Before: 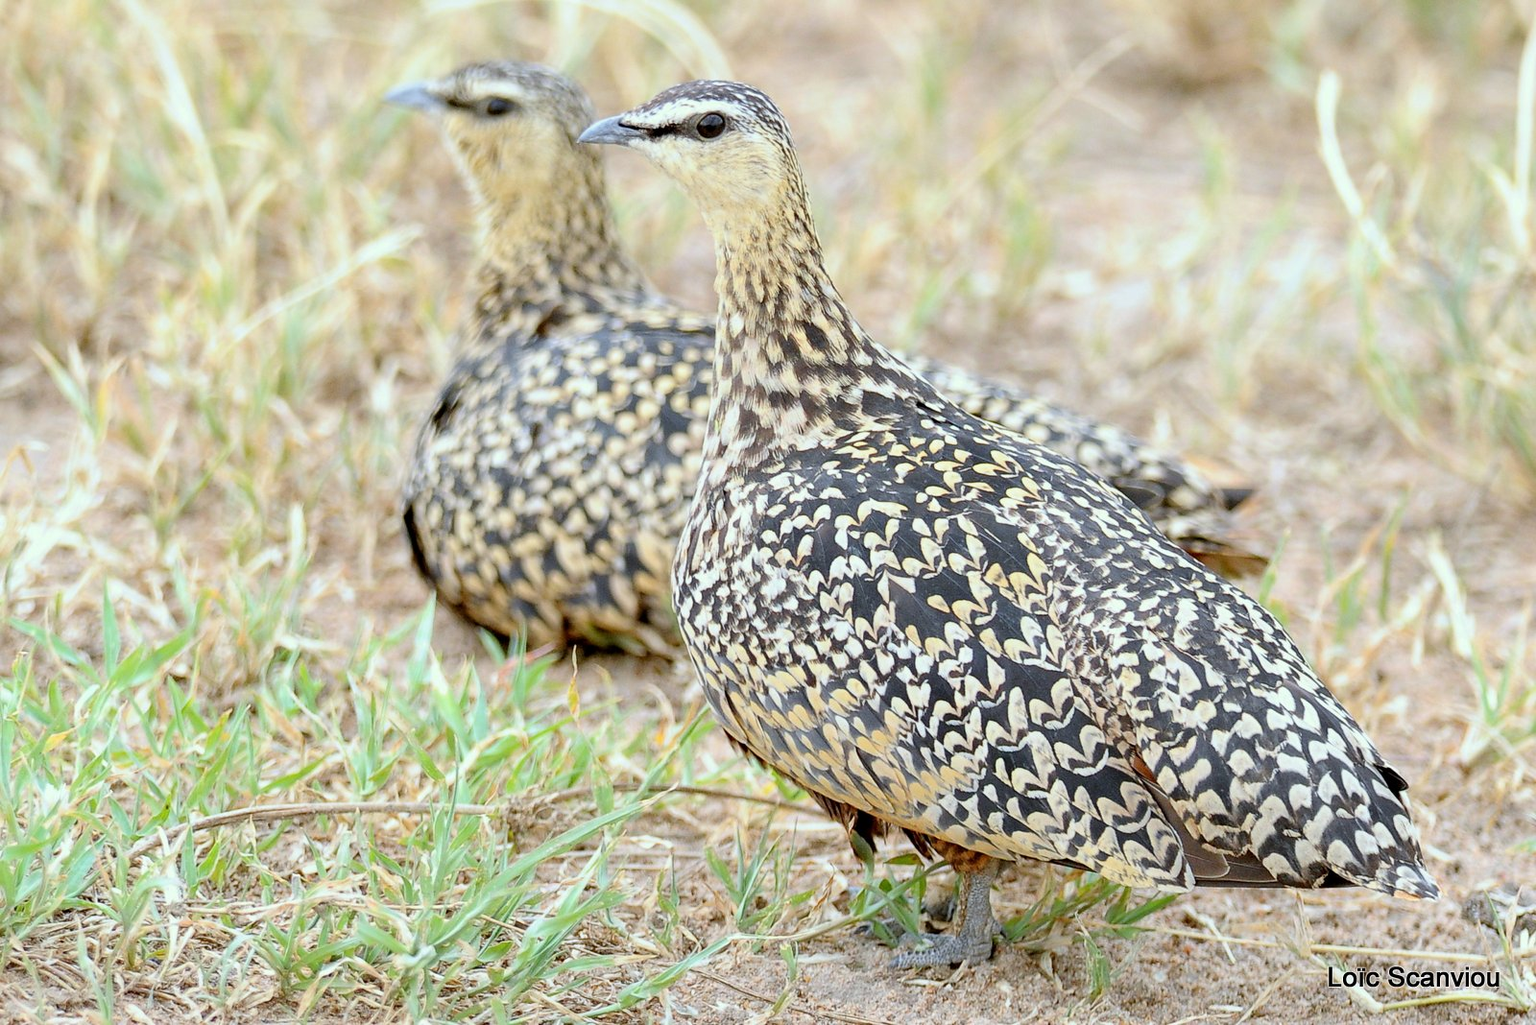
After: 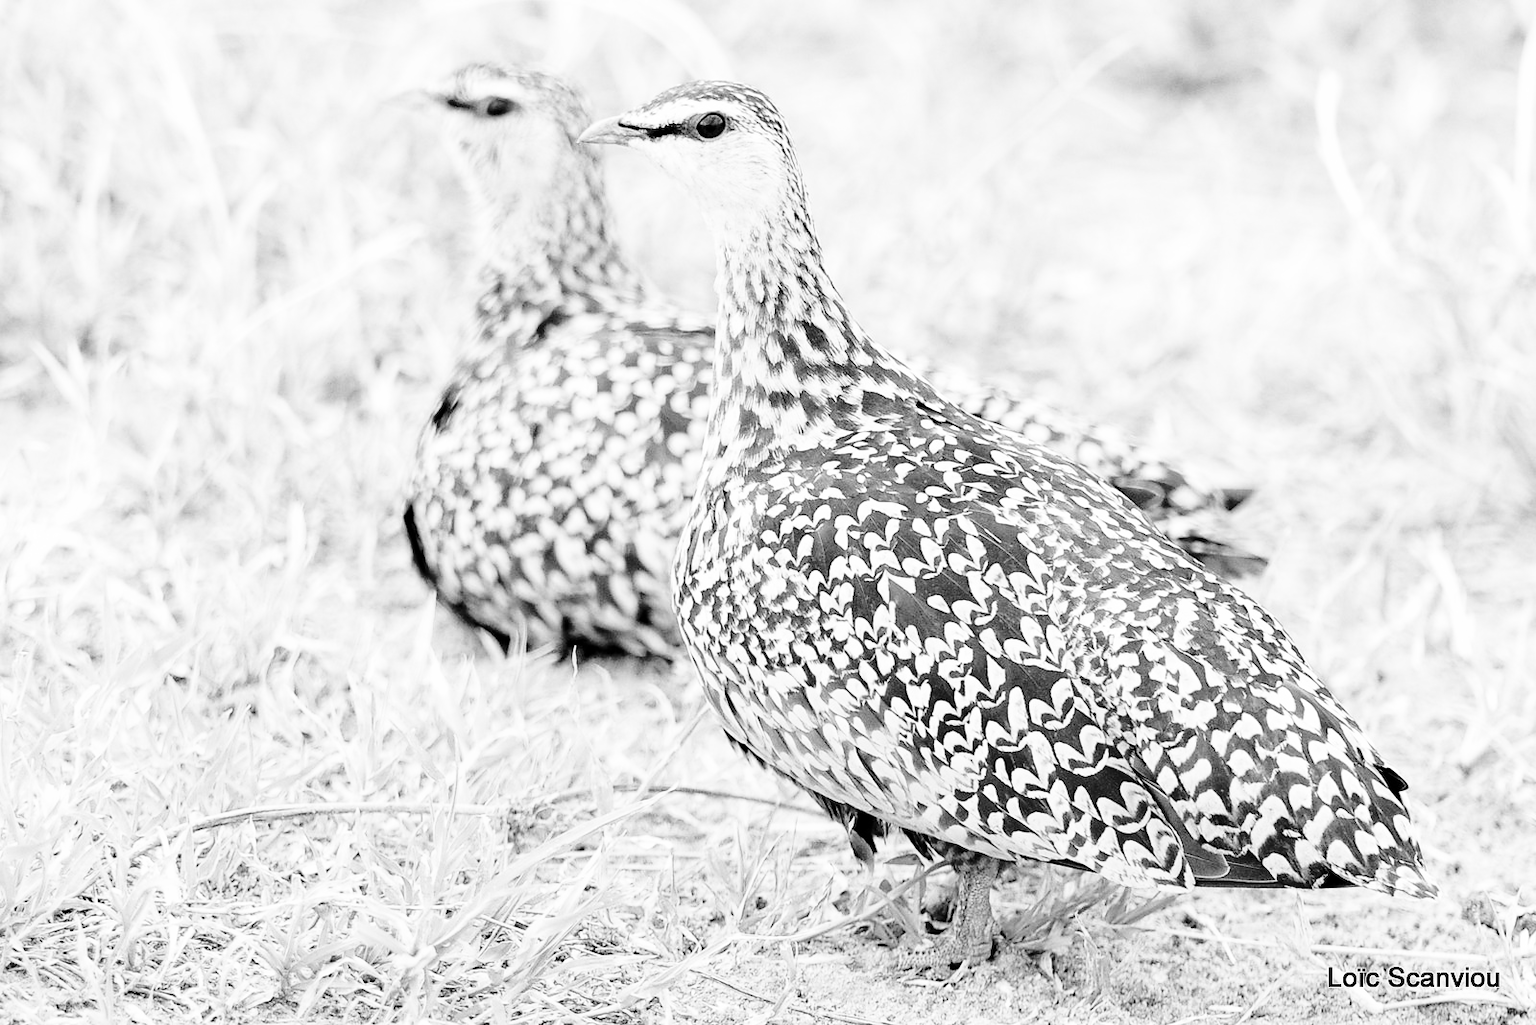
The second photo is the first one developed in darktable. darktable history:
monochrome: on, module defaults
contrast brightness saturation: contrast 0.13, brightness -0.05, saturation 0.16
base curve: curves: ch0 [(0, 0) (0.032, 0.037) (0.105, 0.228) (0.435, 0.76) (0.856, 0.983) (1, 1)], preserve colors none
